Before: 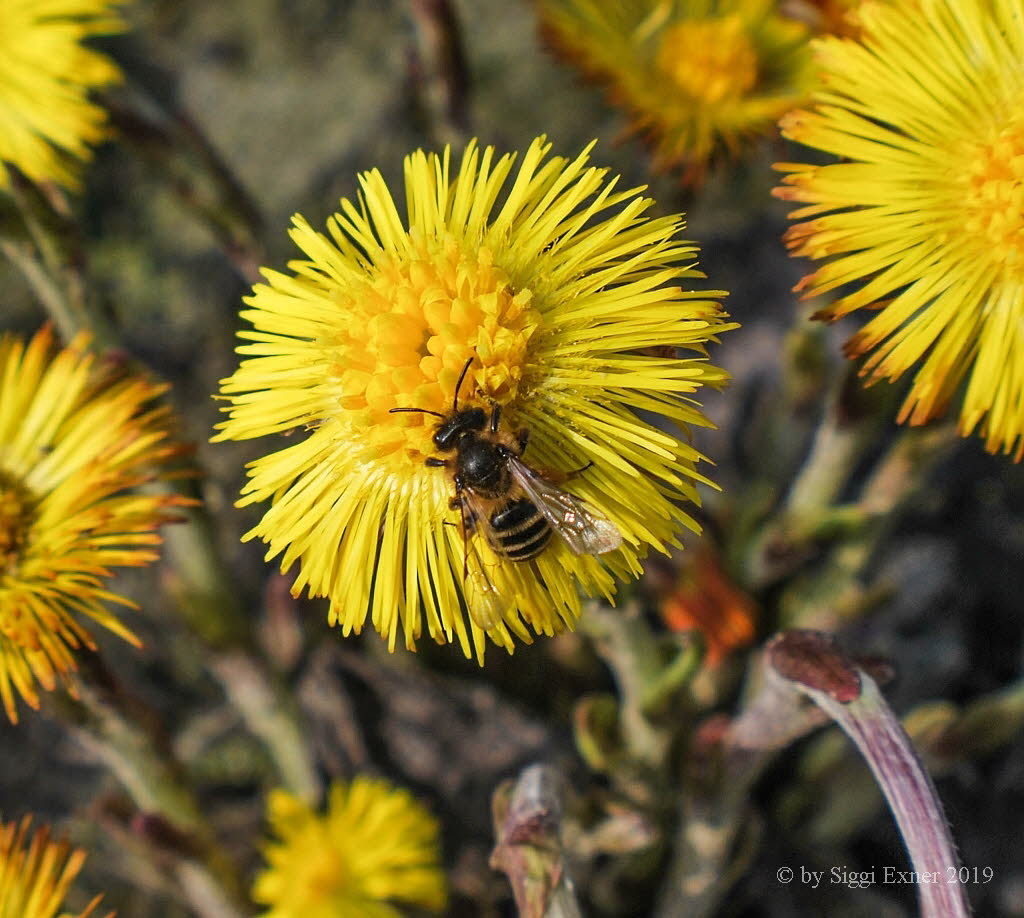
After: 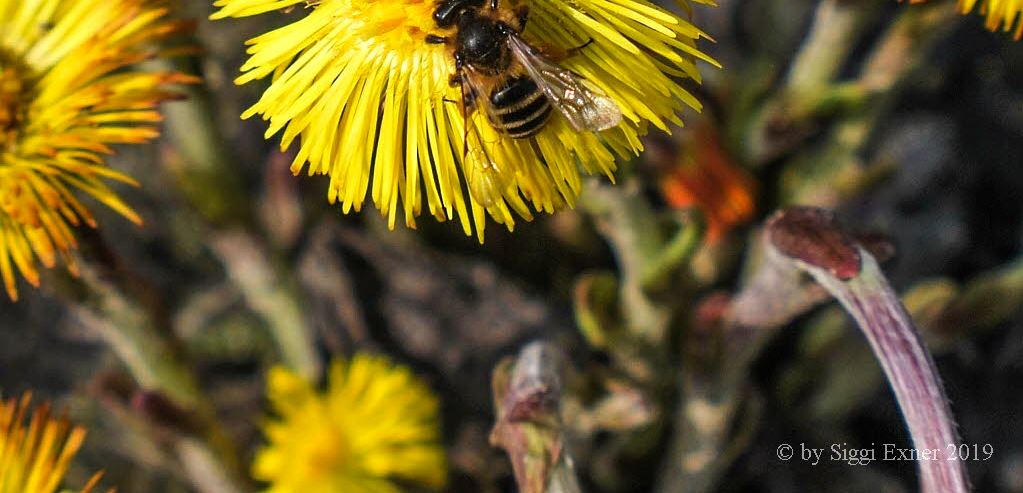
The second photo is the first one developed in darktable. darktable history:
crop and rotate: top 46.237%
color balance: contrast 10%
